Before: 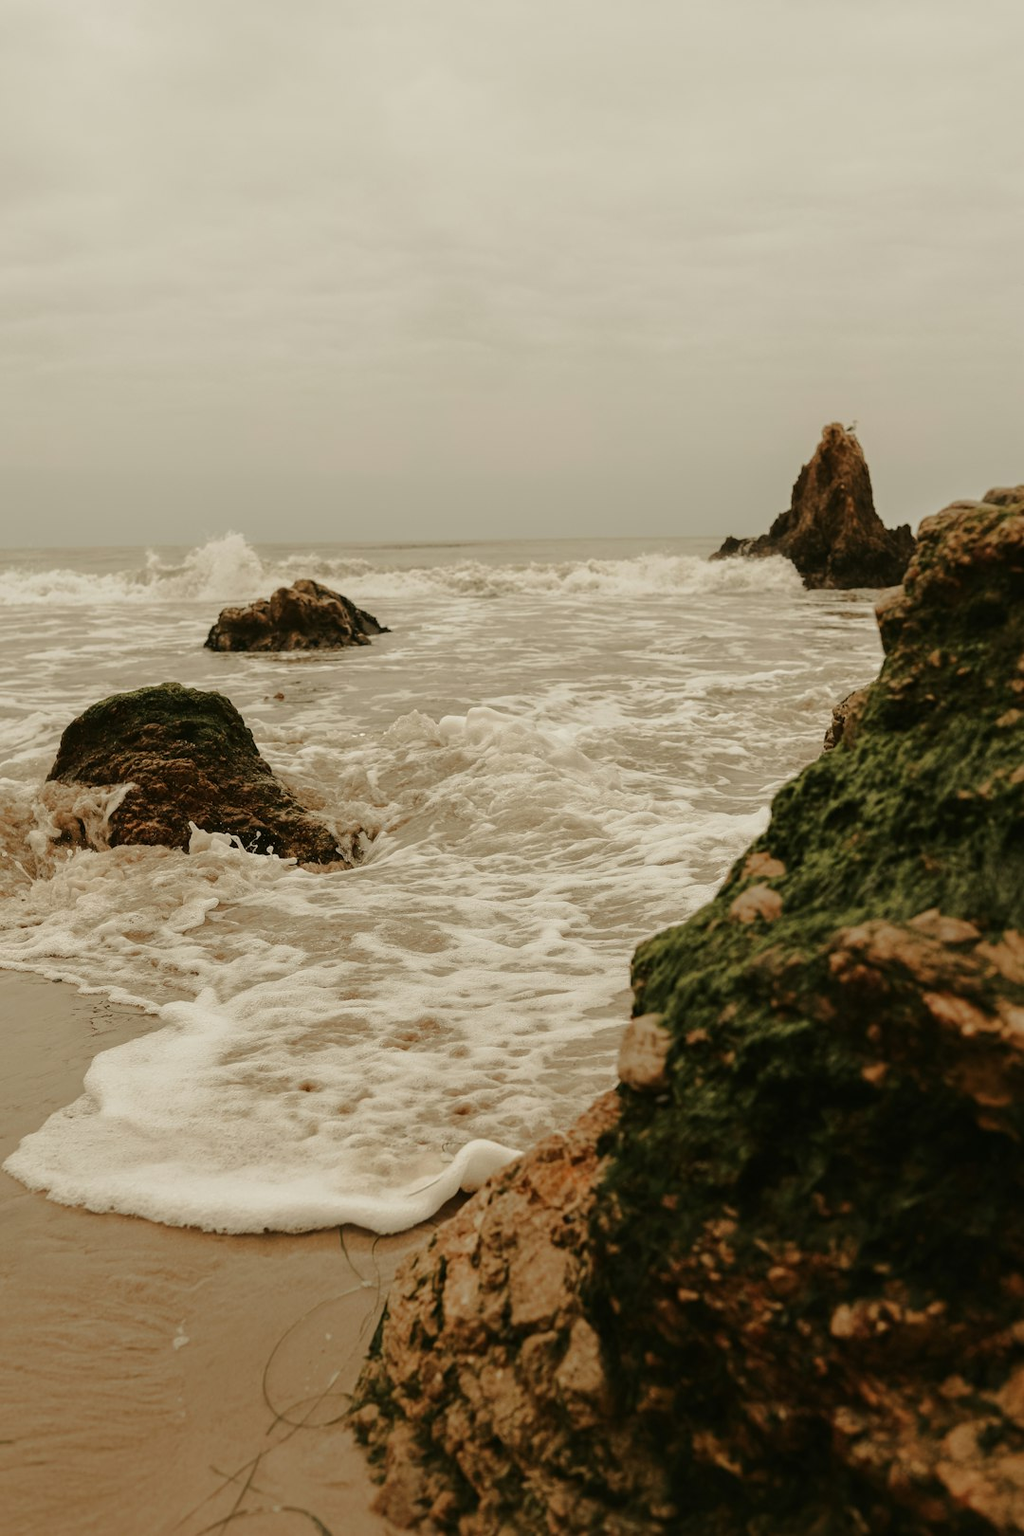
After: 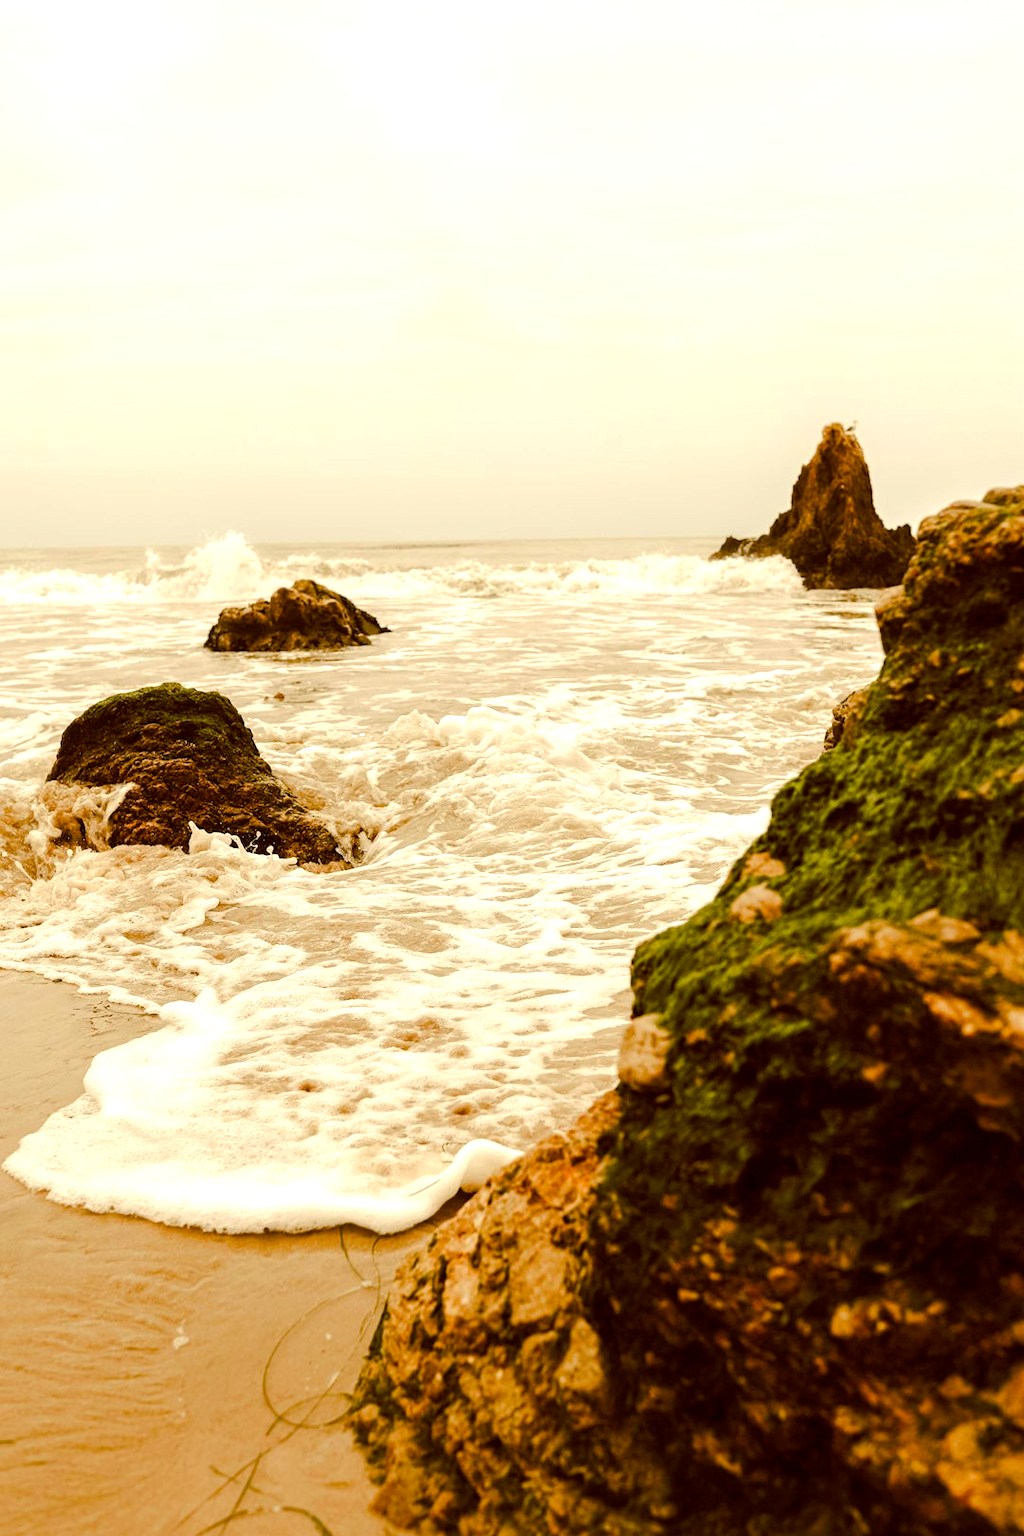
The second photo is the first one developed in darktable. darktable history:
color balance rgb: global offset › luminance -0.197%, global offset › chroma 0.262%, perceptual saturation grading › global saturation 40.441%, perceptual saturation grading › highlights -24.717%, perceptual saturation grading › mid-tones 34.682%, perceptual saturation grading › shadows 35.639%
exposure: black level correction 0, exposure 1.122 EV, compensate highlight preservation false
